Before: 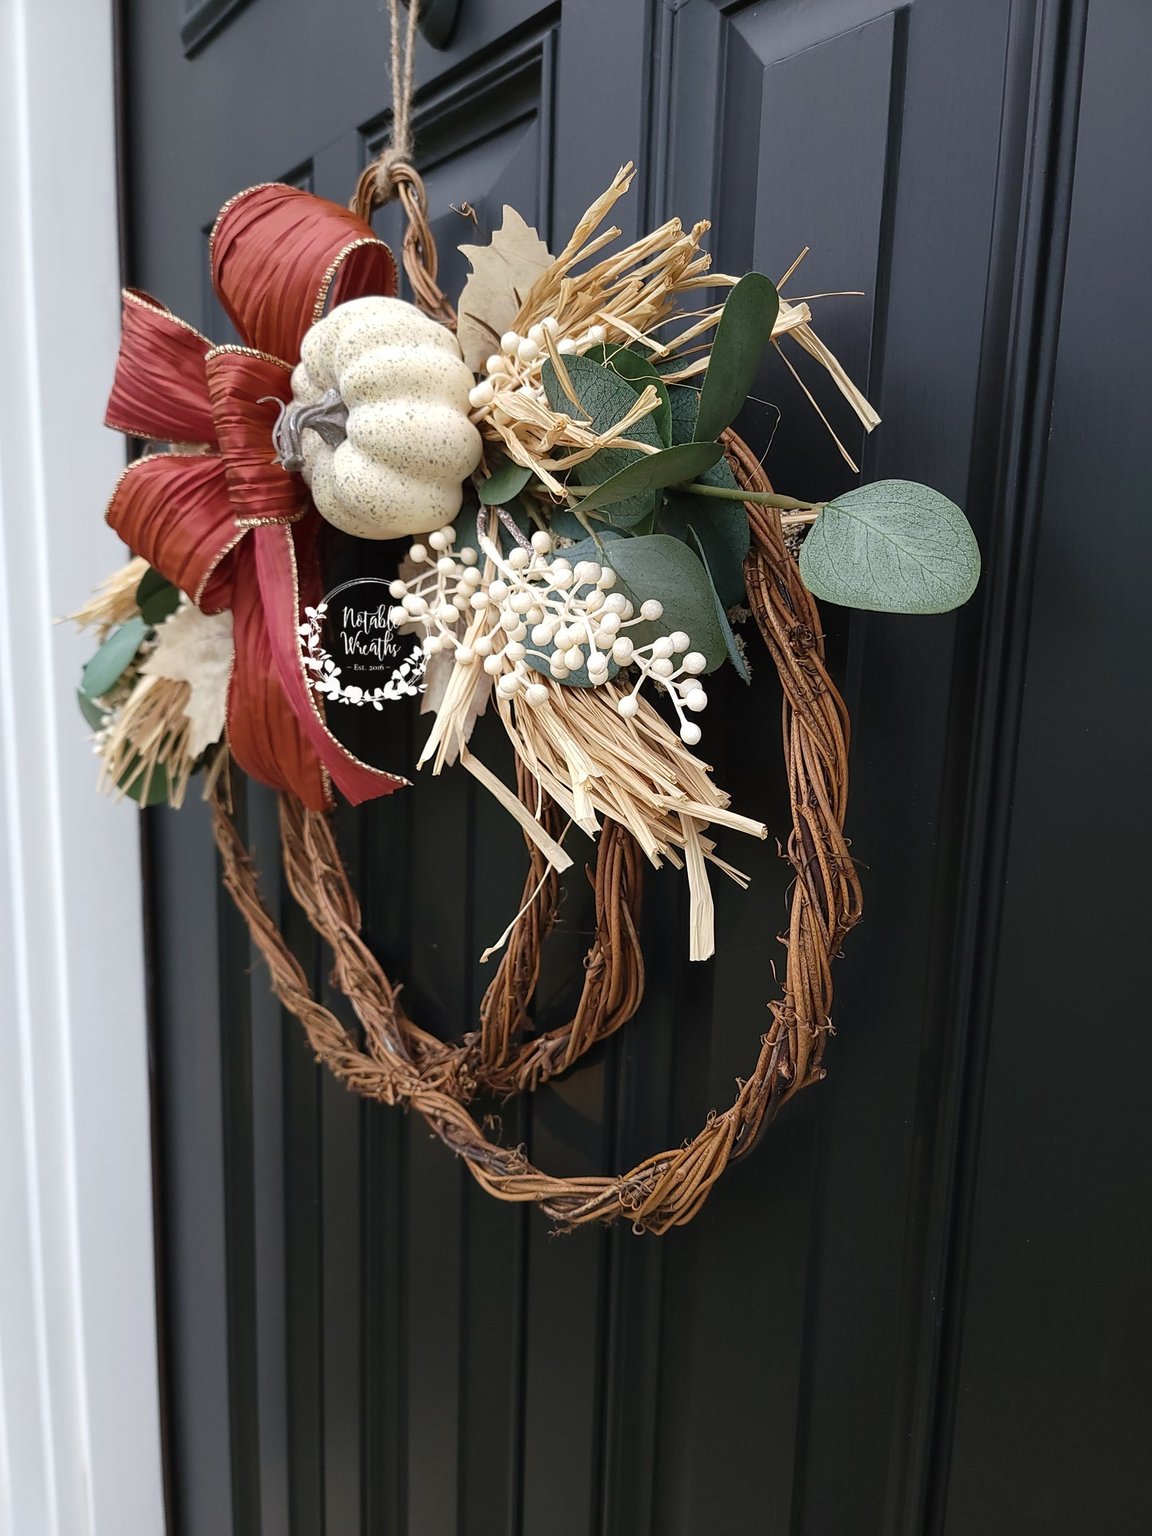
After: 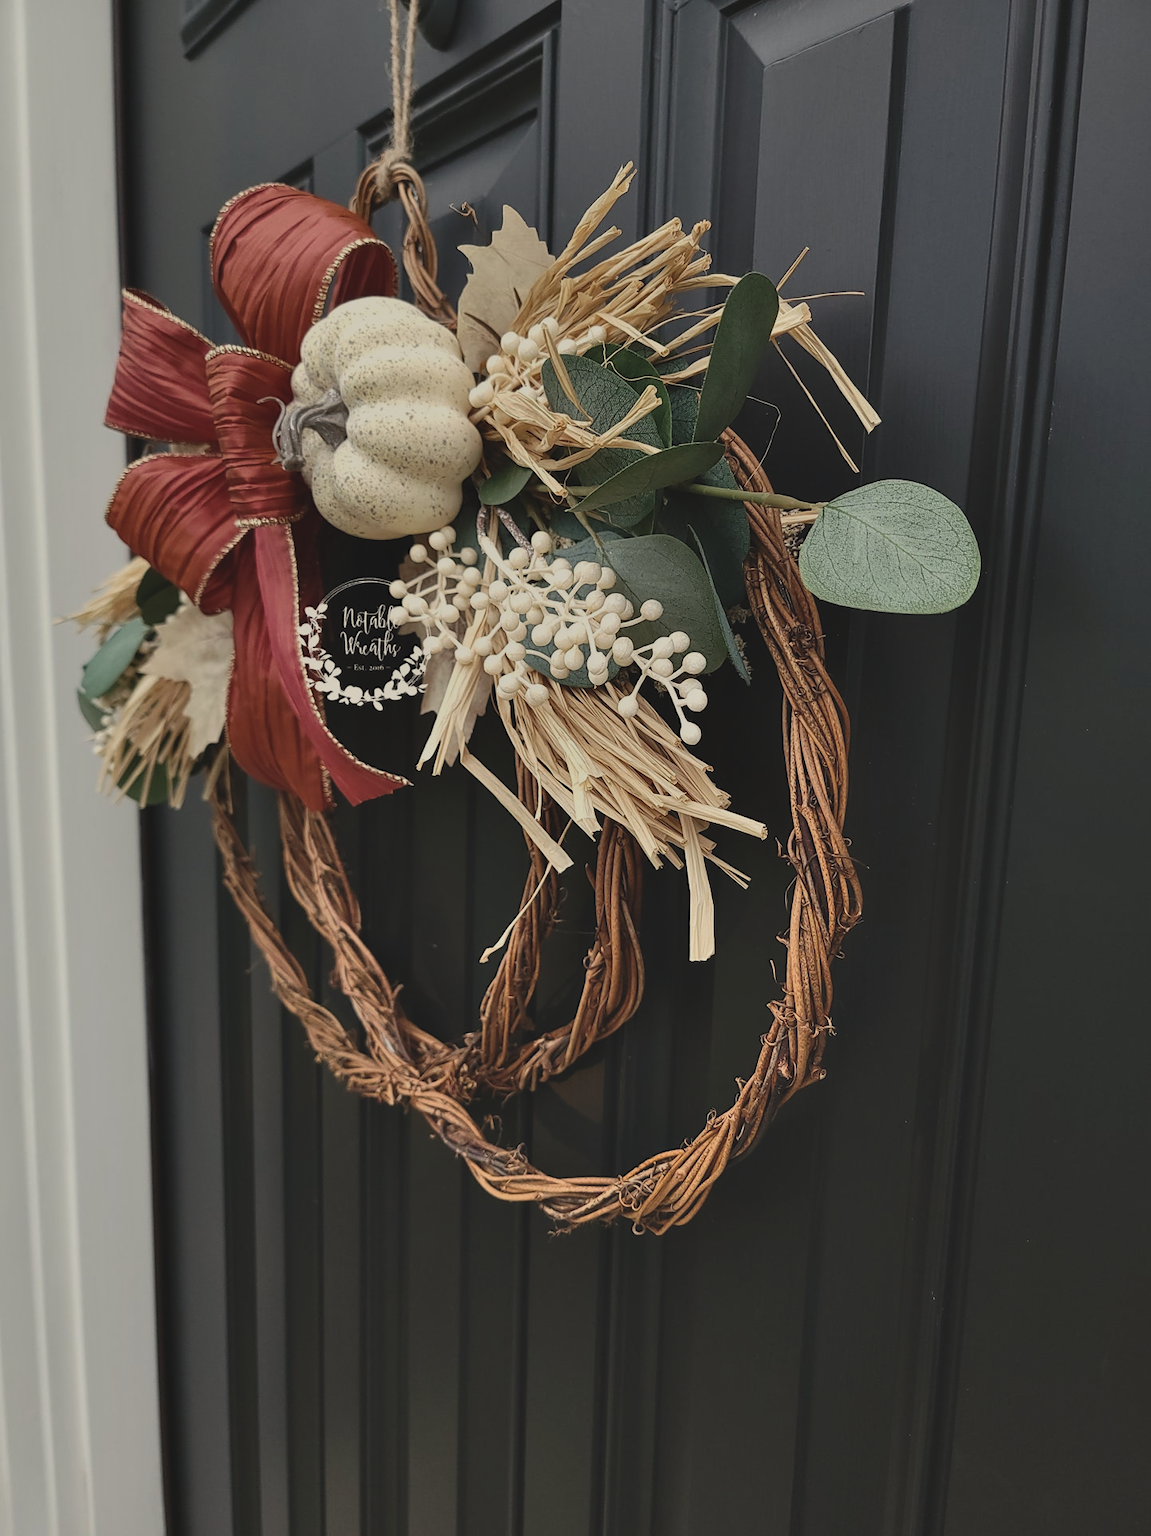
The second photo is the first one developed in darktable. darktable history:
white balance: red 1.029, blue 0.92
shadows and highlights: soften with gaussian
exposure: black level correction -0.016, exposure -1.018 EV, compensate highlight preservation false
contrast brightness saturation: contrast 0.15, brightness 0.05
